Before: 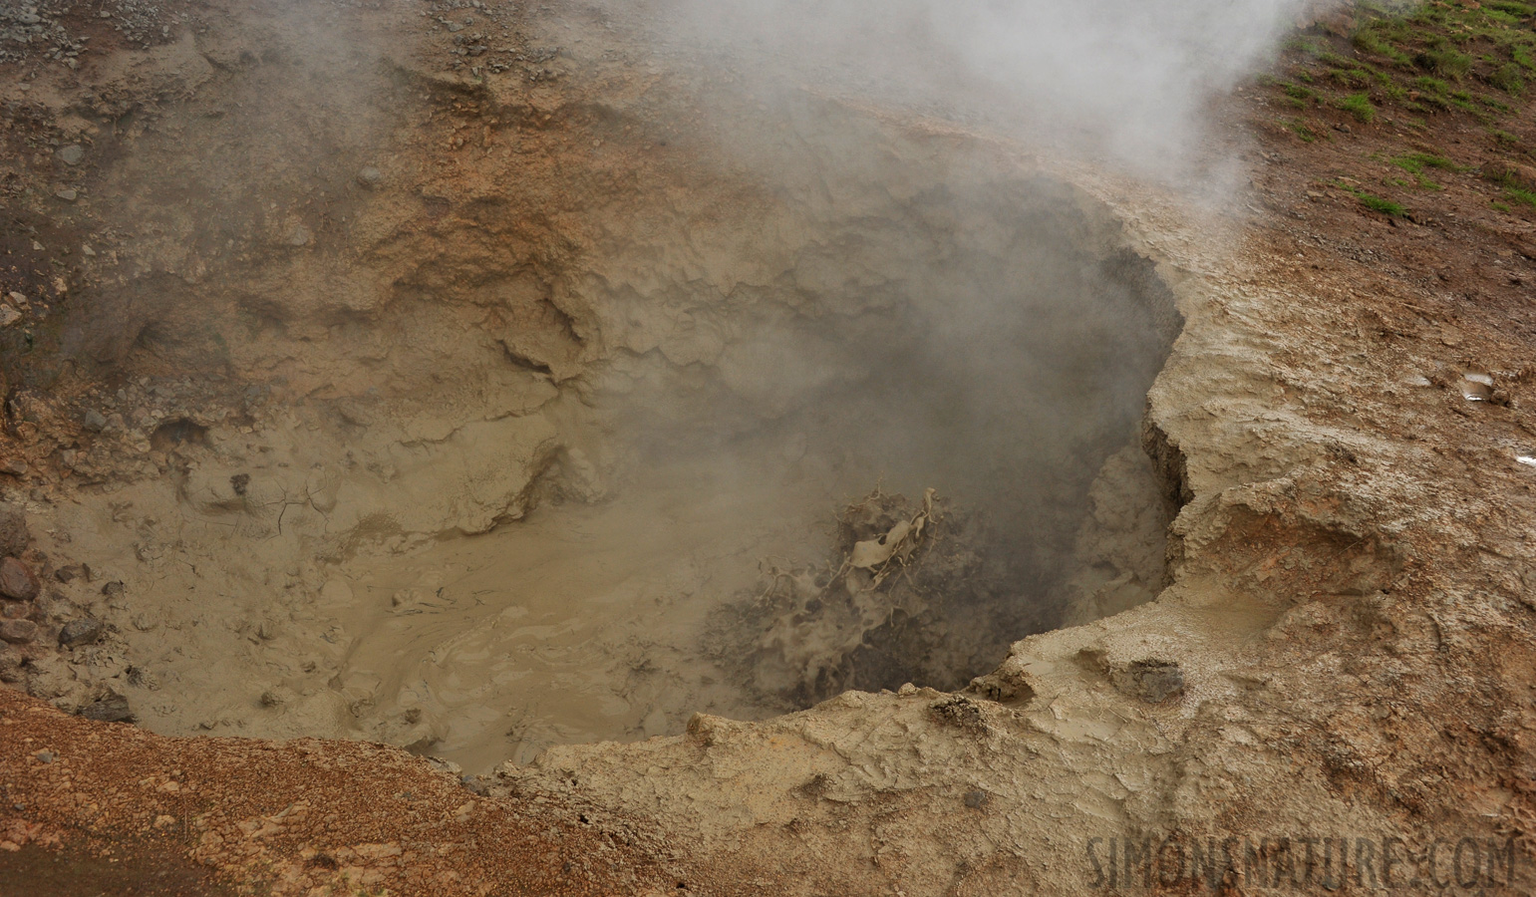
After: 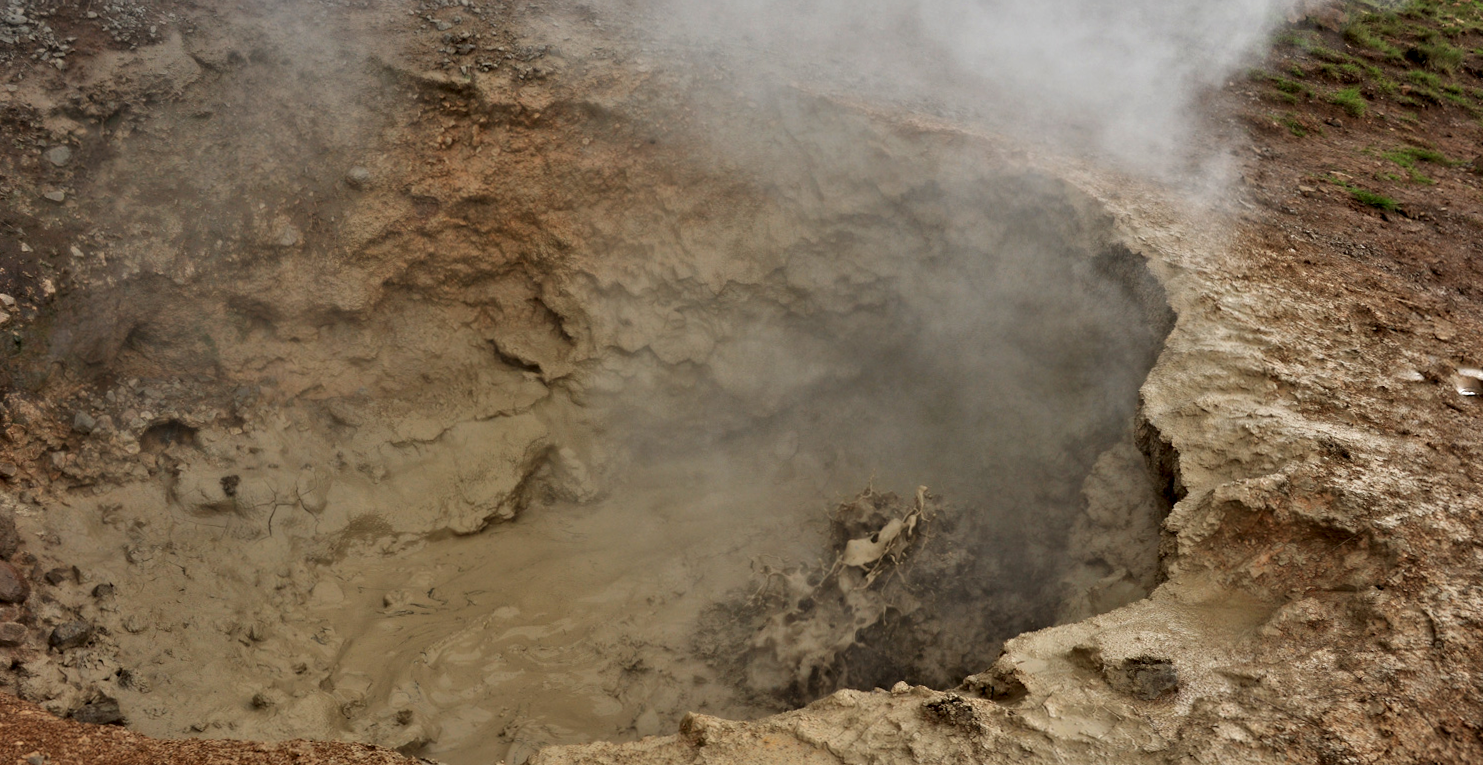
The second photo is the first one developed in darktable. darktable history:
crop and rotate: angle 0.296°, left 0.3%, right 2.592%, bottom 14.193%
contrast equalizer: y [[0.511, 0.558, 0.631, 0.632, 0.559, 0.512], [0.5 ×6], [0.507, 0.559, 0.627, 0.644, 0.647, 0.647], [0 ×6], [0 ×6]]
